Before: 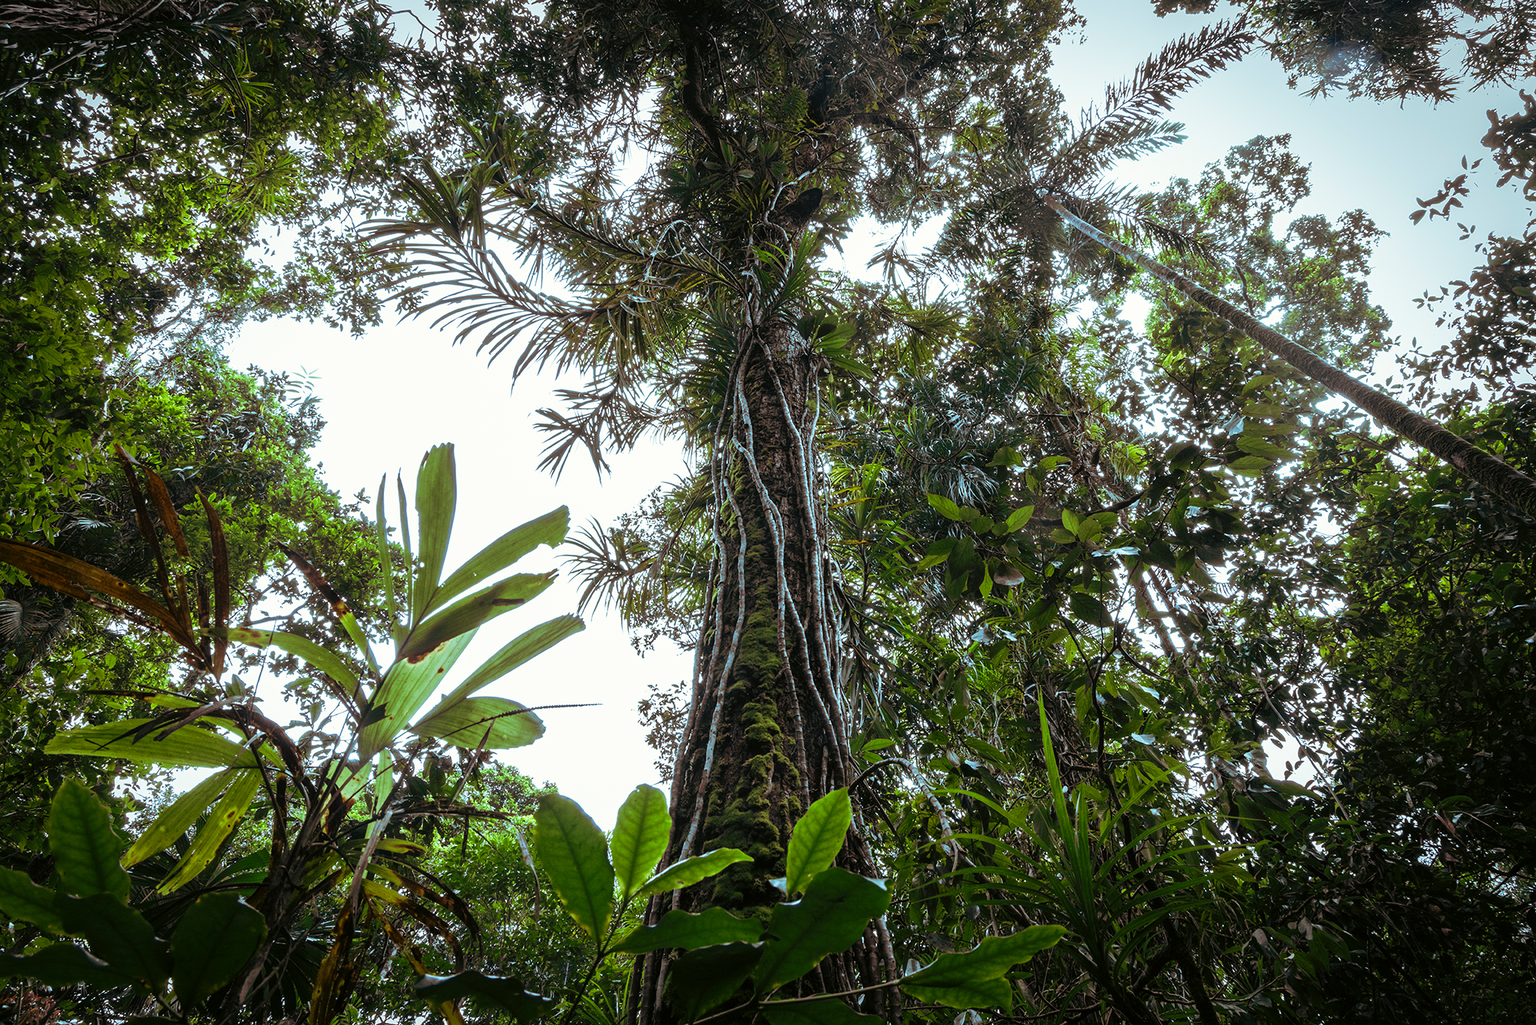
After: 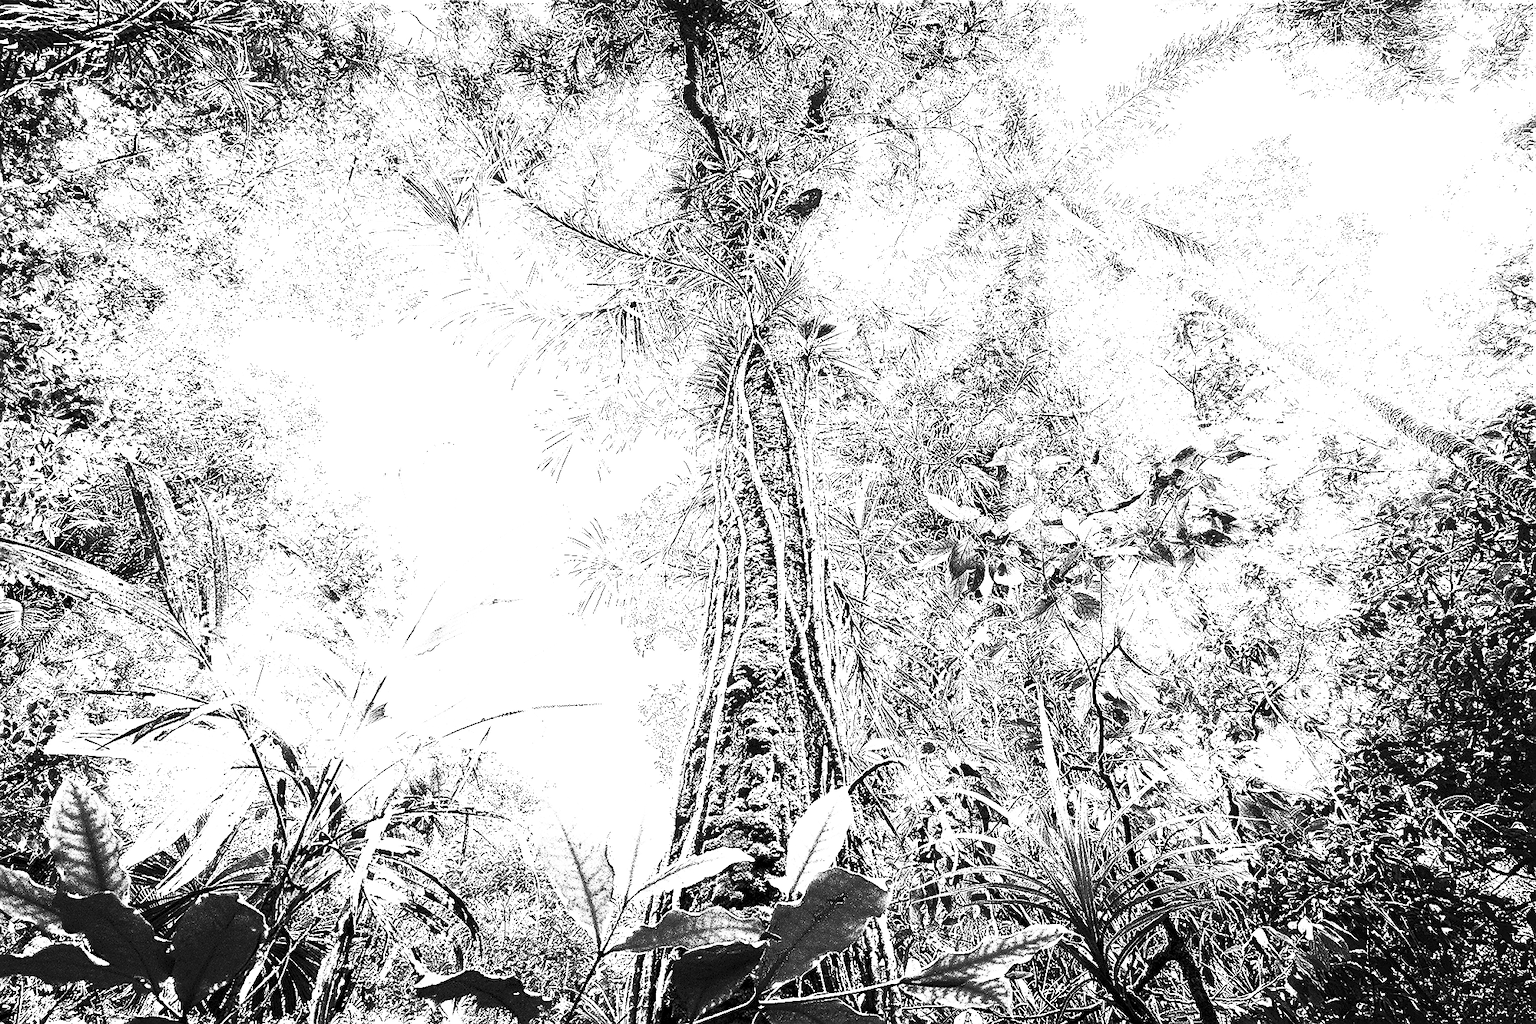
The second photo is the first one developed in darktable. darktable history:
tone equalizer: -8 EV -0.75 EV, -7 EV -0.7 EV, -6 EV -0.6 EV, -5 EV -0.4 EV, -3 EV 0.4 EV, -2 EV 0.6 EV, -1 EV 0.7 EV, +0 EV 0.75 EV, edges refinement/feathering 500, mask exposure compensation -1.57 EV, preserve details no
white balance: red 4.26, blue 1.802
velvia: on, module defaults
contrast equalizer: octaves 7, y [[0.6 ×6], [0.55 ×6], [0 ×6], [0 ×6], [0 ×6]], mix 0.3
contrast brightness saturation: contrast 0.83, brightness 0.59, saturation 0.59
exposure: black level correction 0, exposure 1.35 EV, compensate exposure bias true, compensate highlight preservation false
sharpen: radius 1.4, amount 1.25, threshold 0.7
color calibration: output gray [0.267, 0.423, 0.261, 0], illuminant same as pipeline (D50), adaptation none (bypass)
